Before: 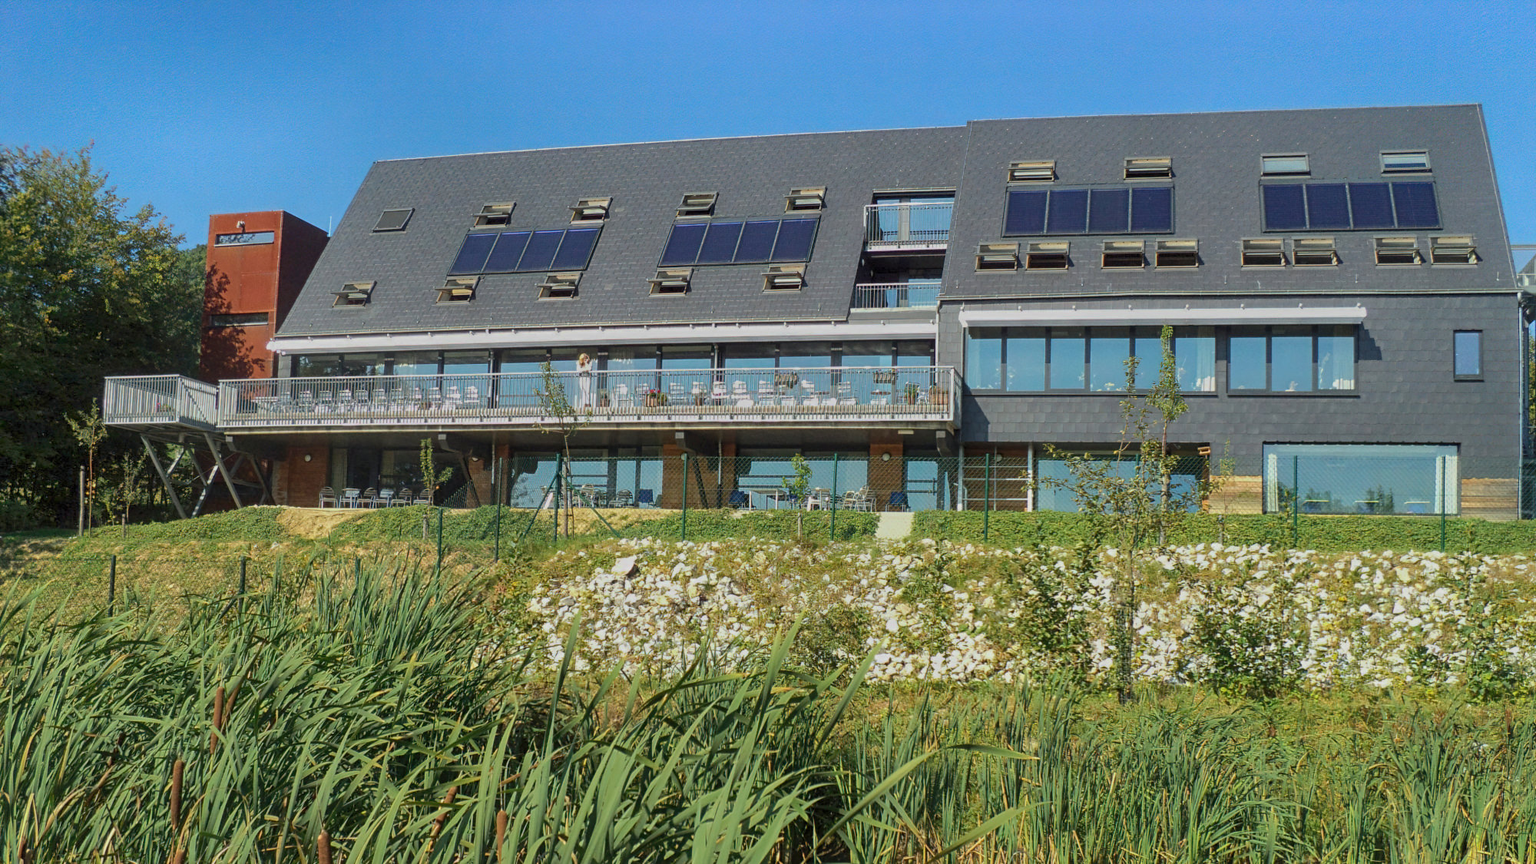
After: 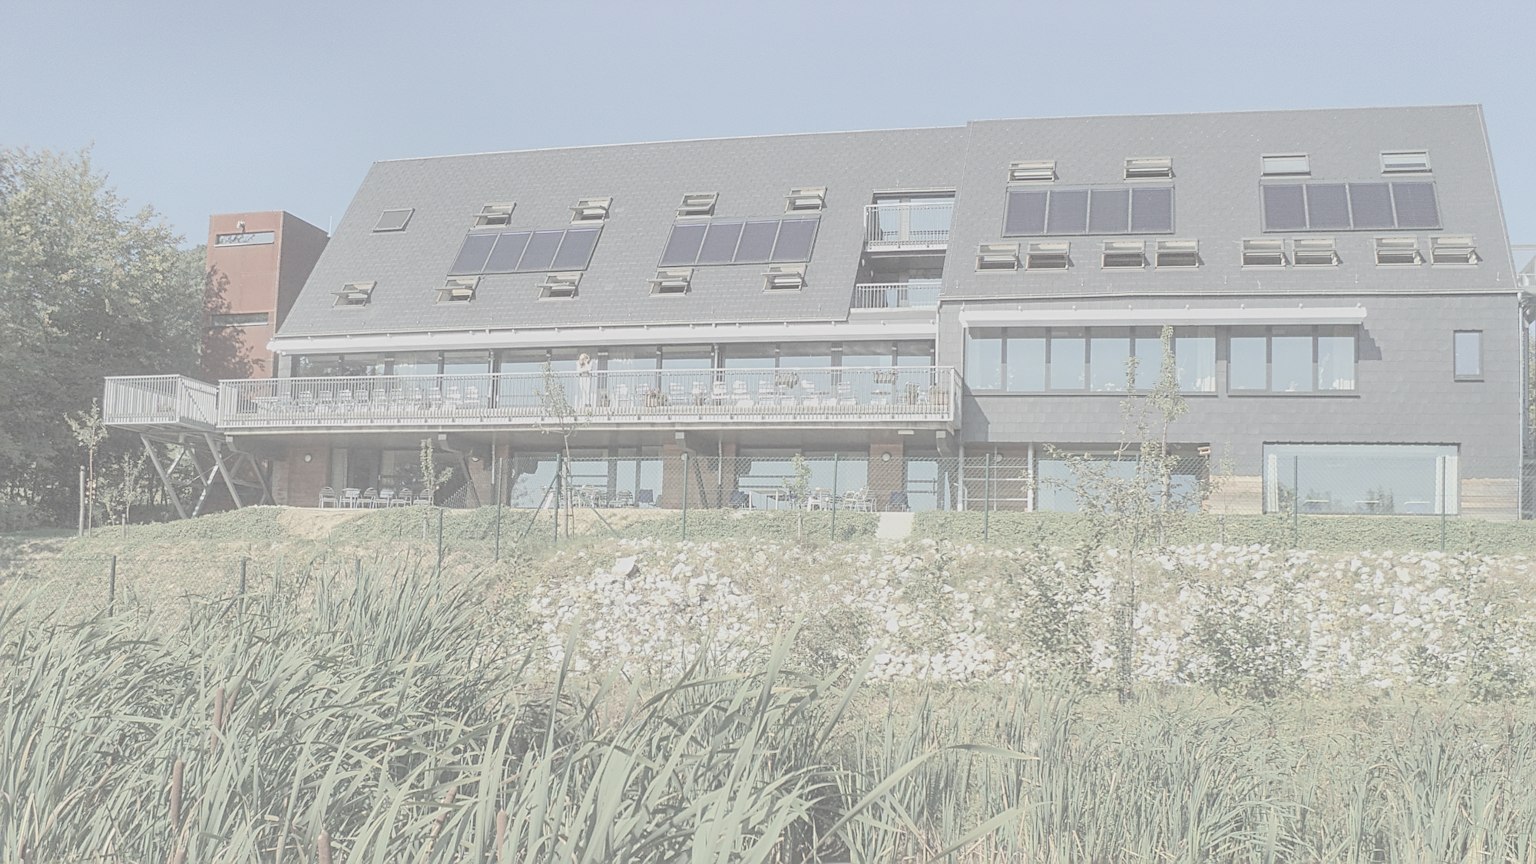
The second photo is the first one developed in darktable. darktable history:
sharpen: on, module defaults
contrast brightness saturation: contrast -0.319, brightness 0.765, saturation -0.767
